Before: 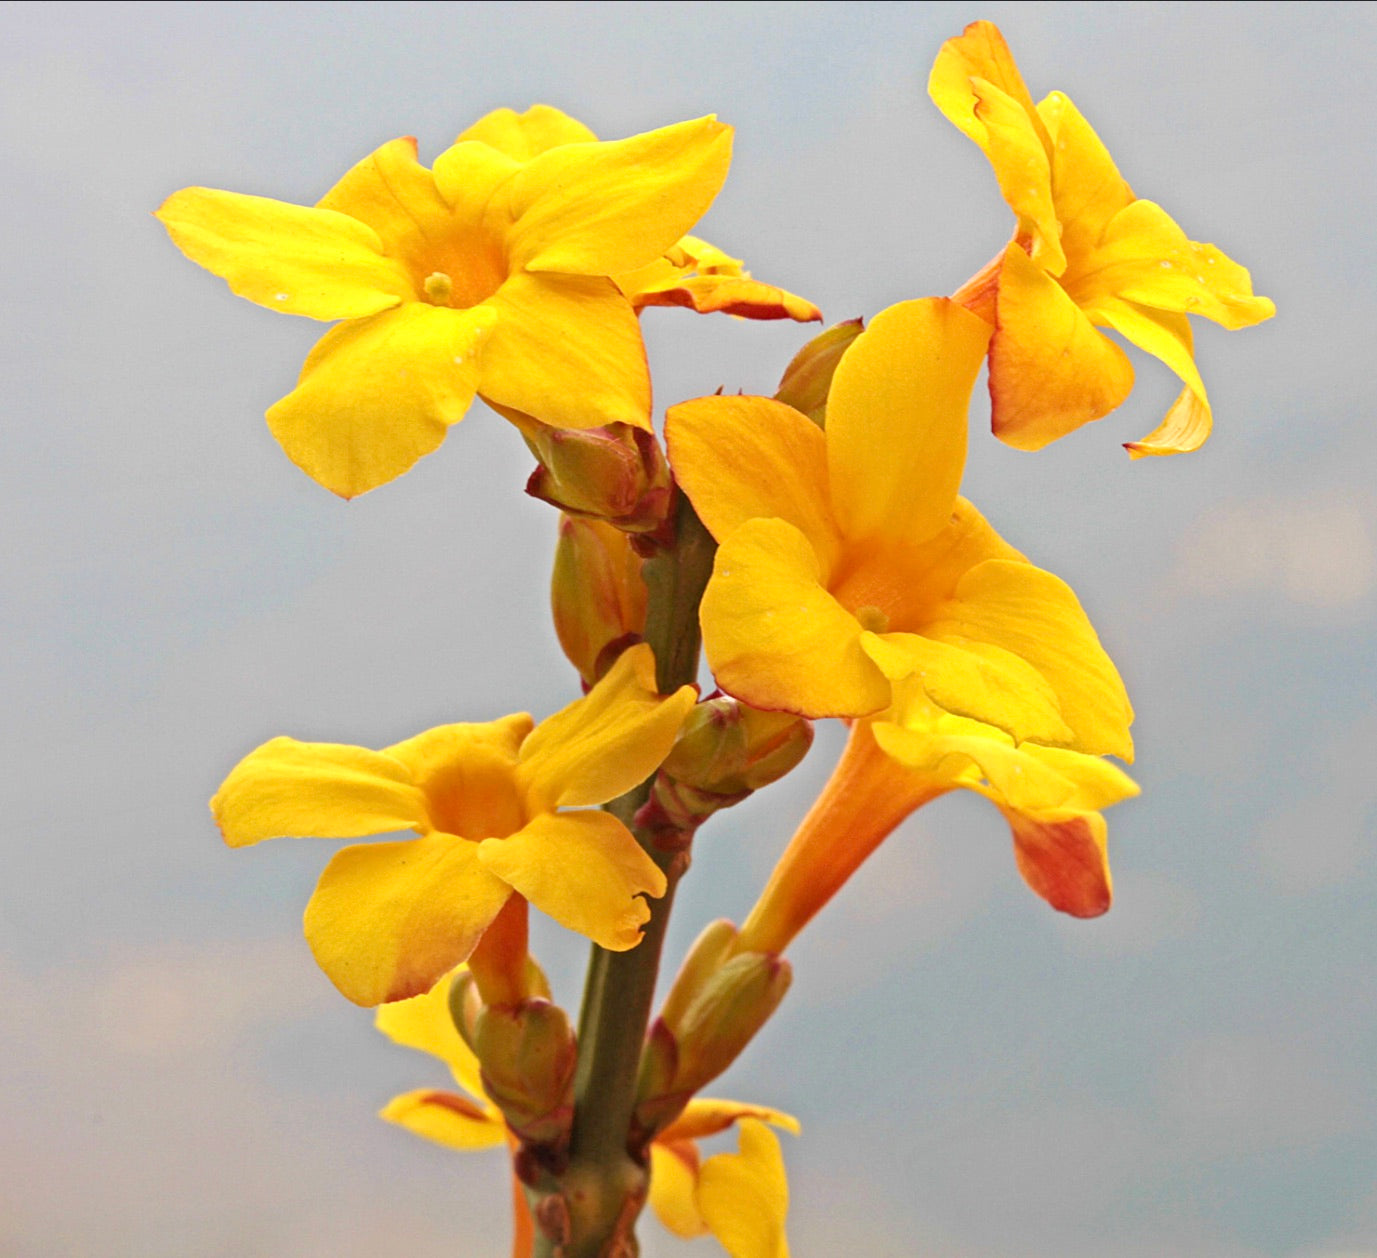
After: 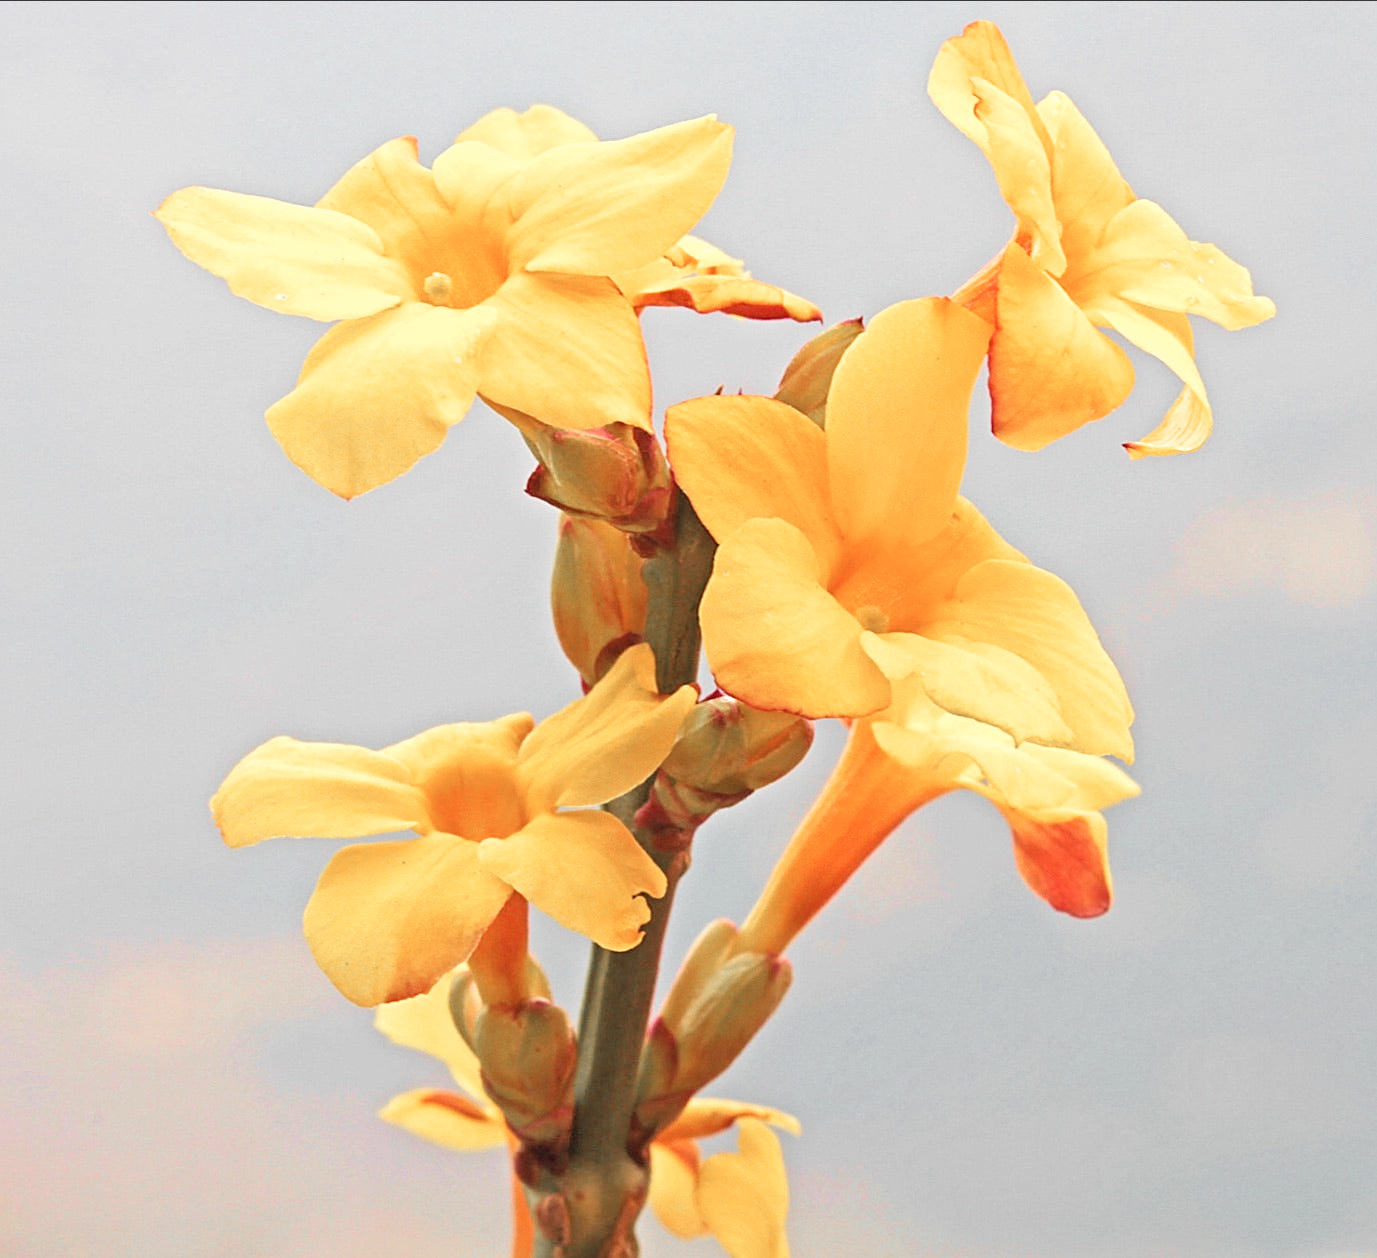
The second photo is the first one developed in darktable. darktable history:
velvia: on, module defaults
sharpen: on, module defaults
color zones: curves: ch1 [(0, 0.638) (0.193, 0.442) (0.286, 0.15) (0.429, 0.14) (0.571, 0.142) (0.714, 0.154) (0.857, 0.175) (1, 0.638)]
contrast brightness saturation: contrast 0.137, brightness 0.227
